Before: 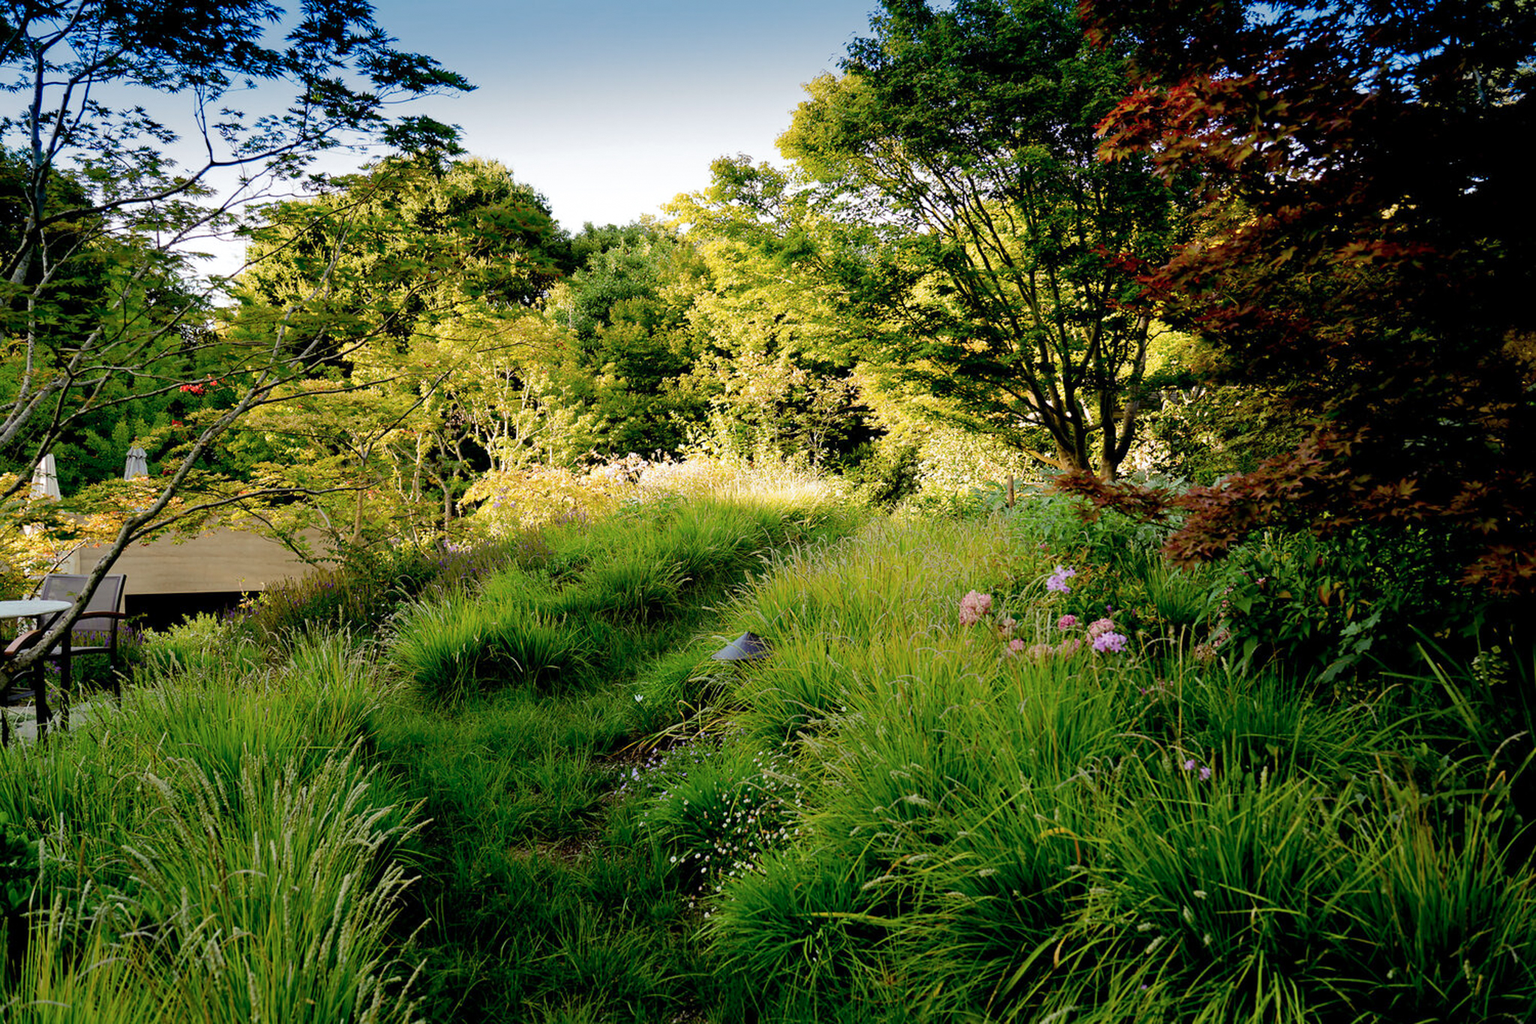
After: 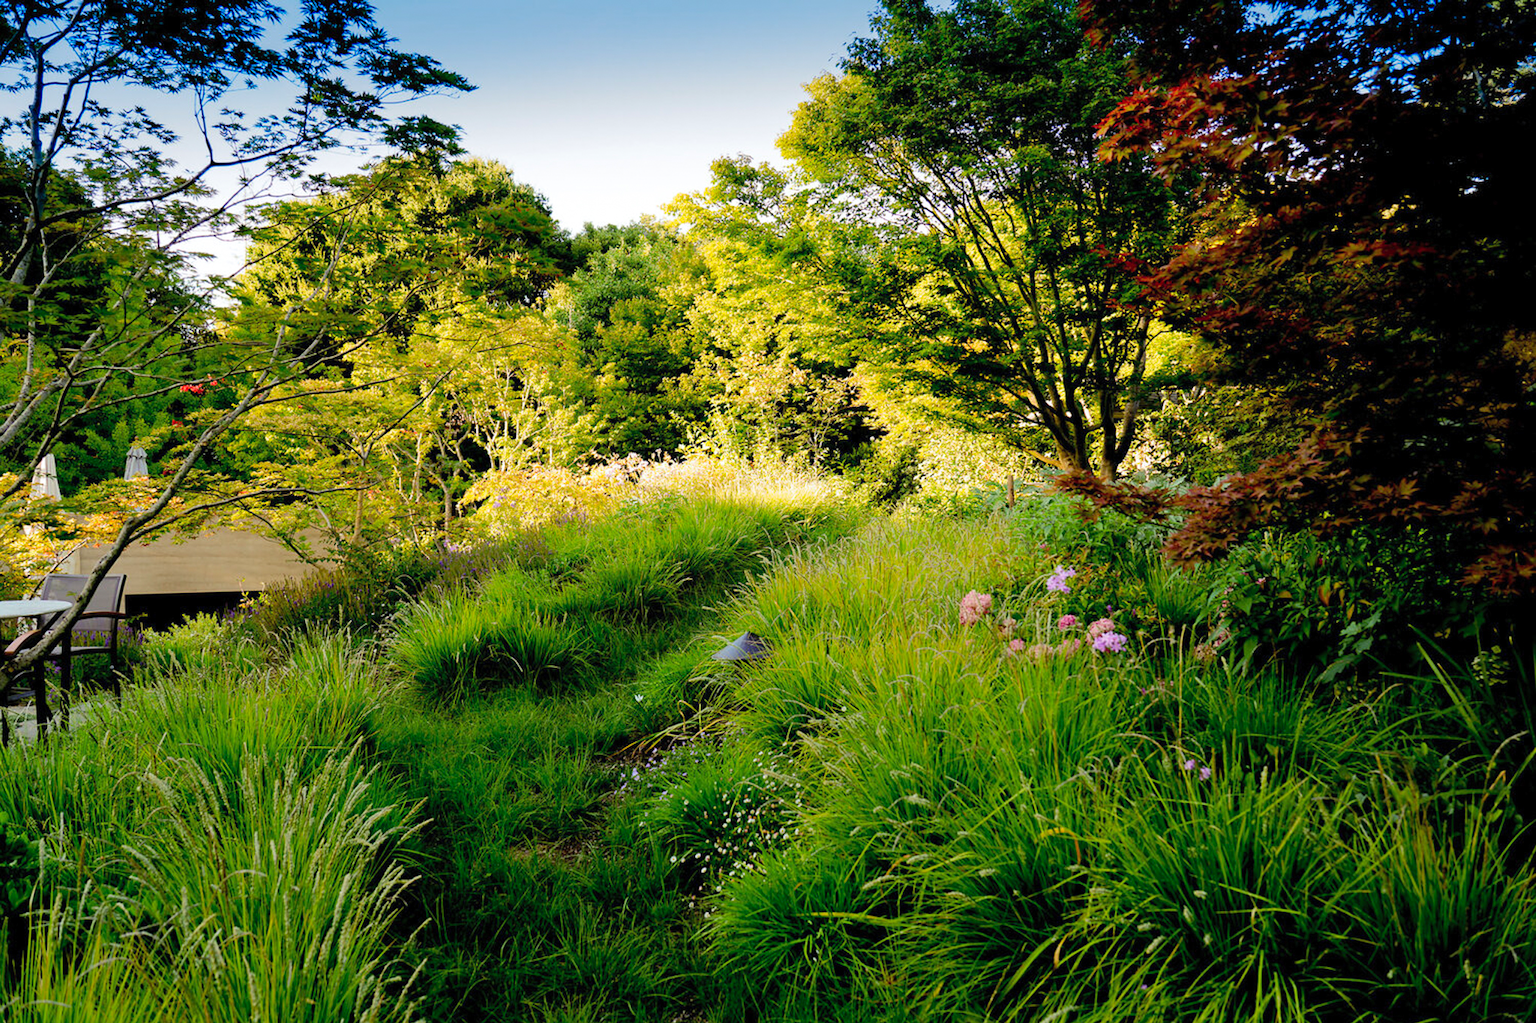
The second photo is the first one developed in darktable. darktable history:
contrast brightness saturation: contrast 0.072, brightness 0.079, saturation 0.175
